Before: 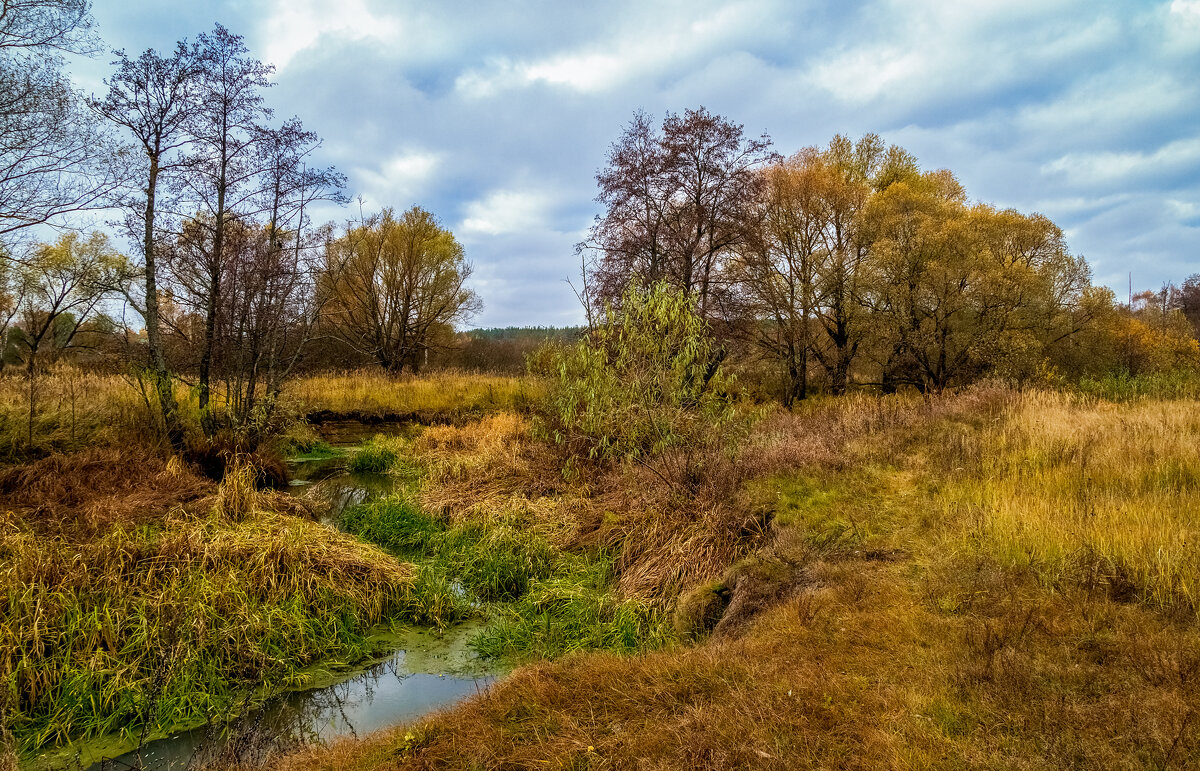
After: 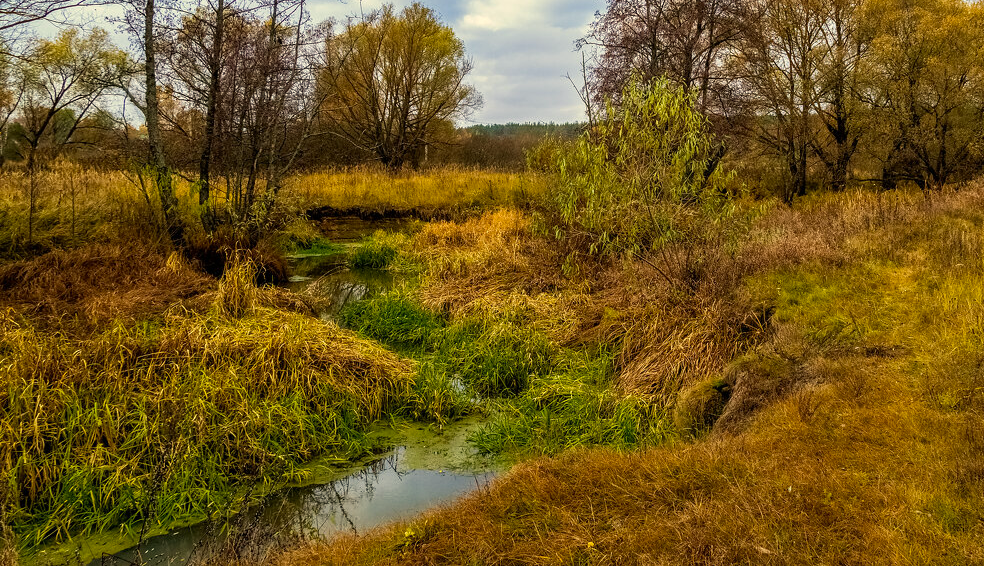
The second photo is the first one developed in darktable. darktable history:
crop: top 26.531%, right 17.959%
color correction: highlights a* 1.39, highlights b* 17.83
